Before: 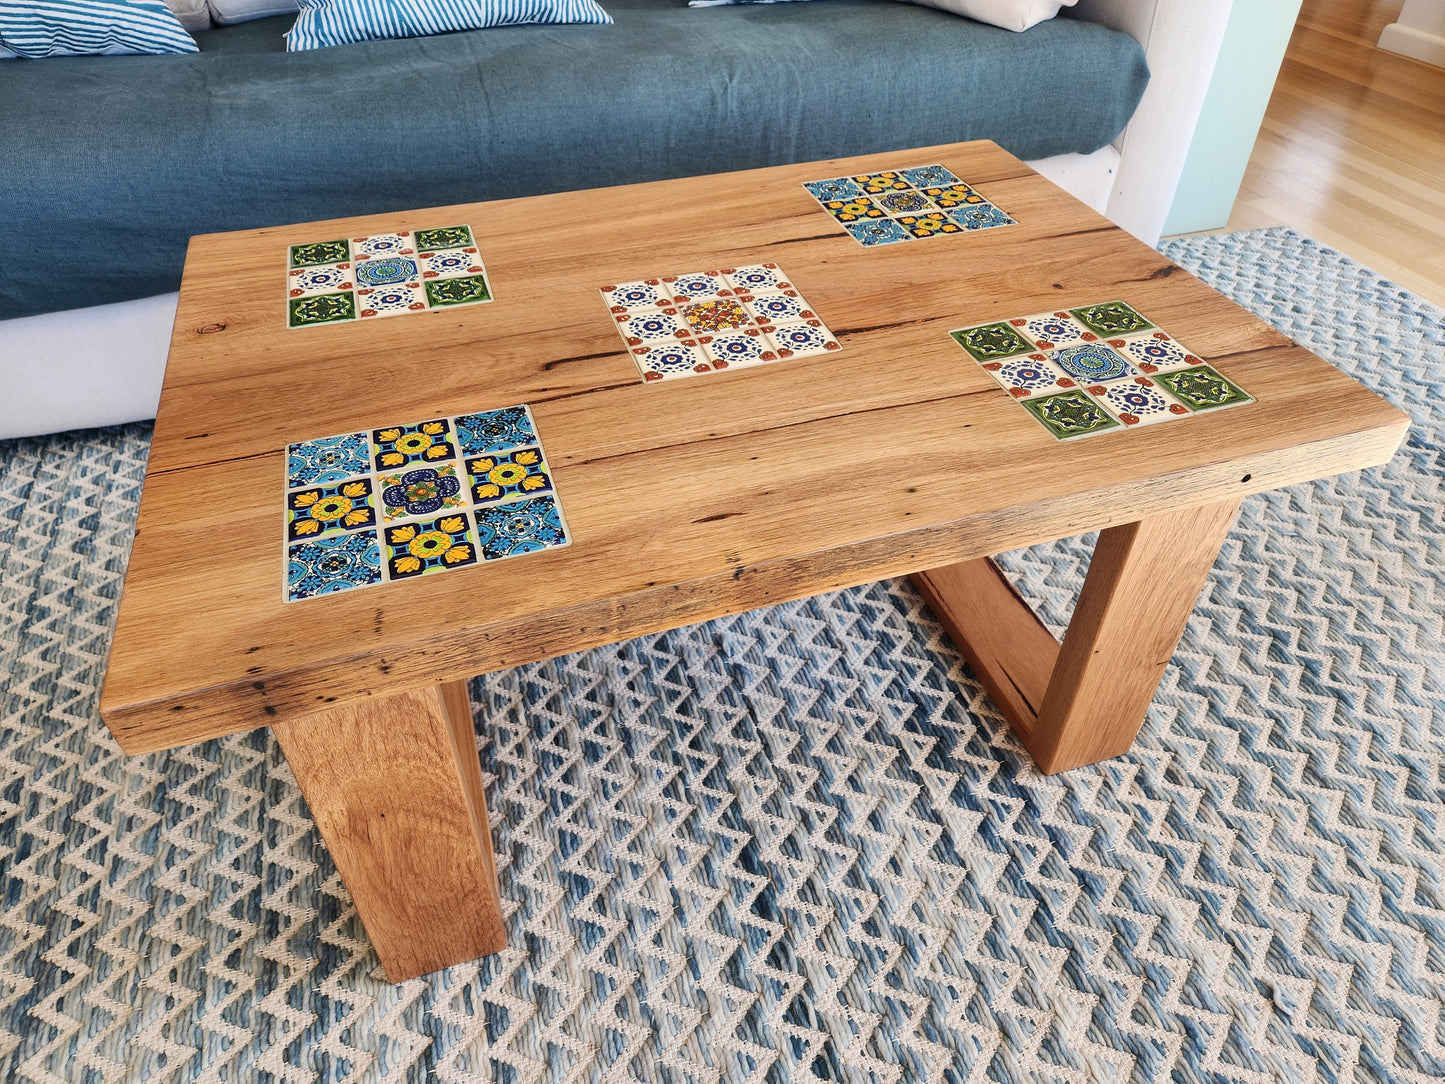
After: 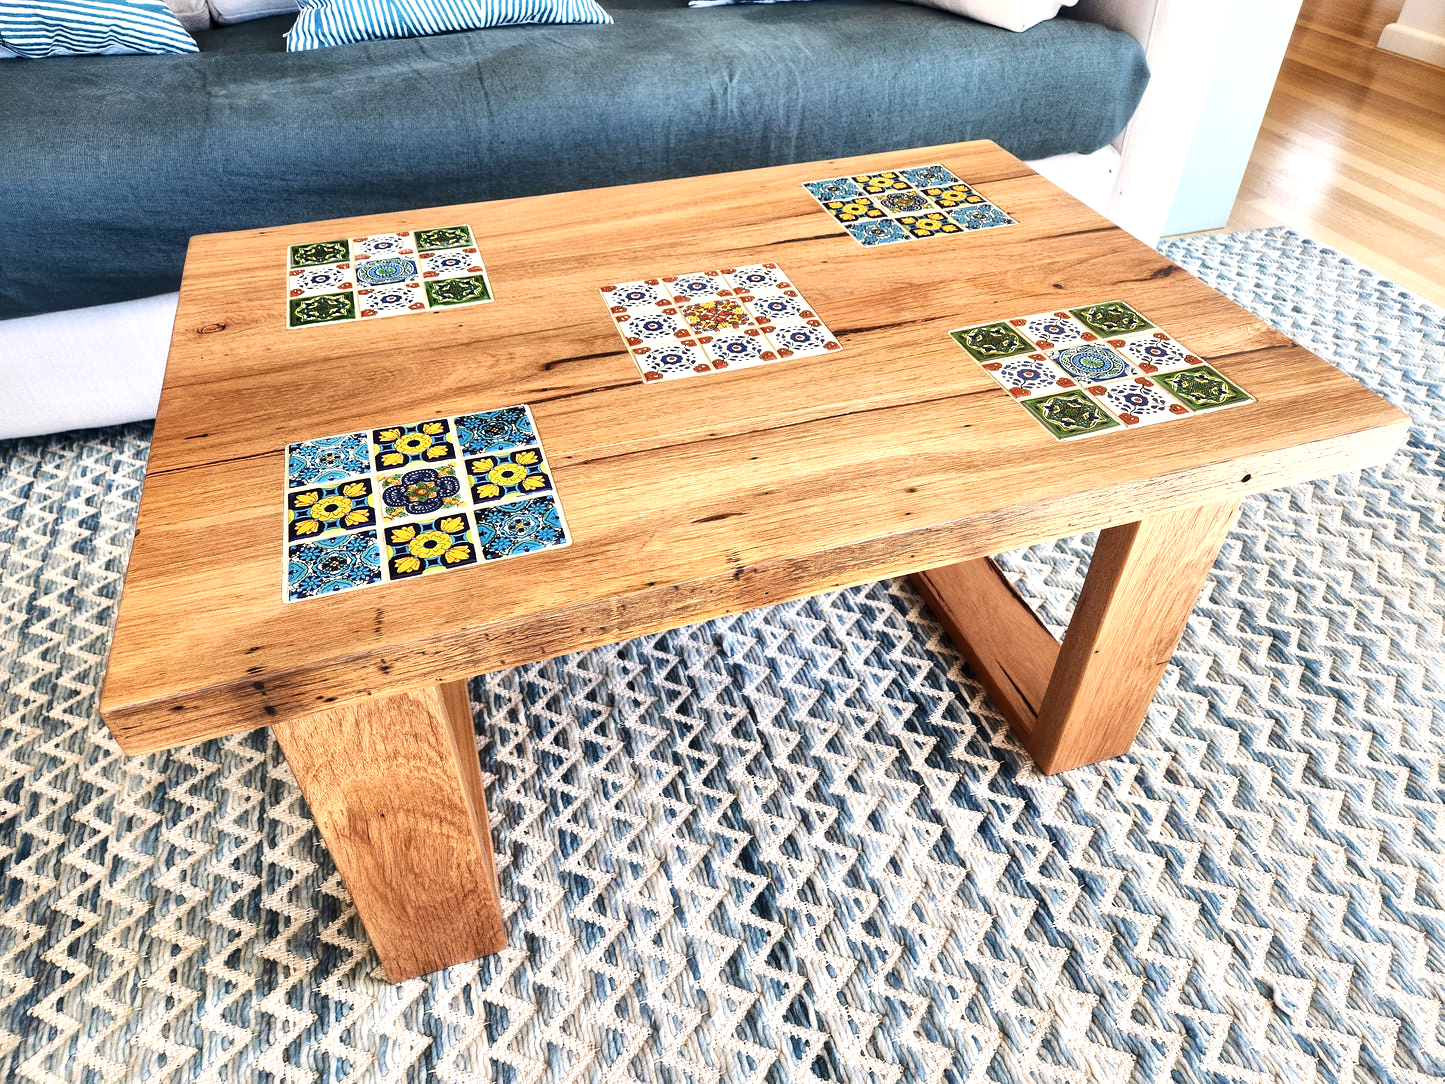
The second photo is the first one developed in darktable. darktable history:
local contrast: mode bilateral grid, contrast 20, coarseness 50, detail 144%, midtone range 0.2
tone equalizer: -8 EV 0.001 EV, -7 EV -0.002 EV, -6 EV 0.002 EV, -5 EV -0.03 EV, -4 EV -0.116 EV, -3 EV -0.169 EV, -2 EV 0.24 EV, -1 EV 0.702 EV, +0 EV 0.493 EV
